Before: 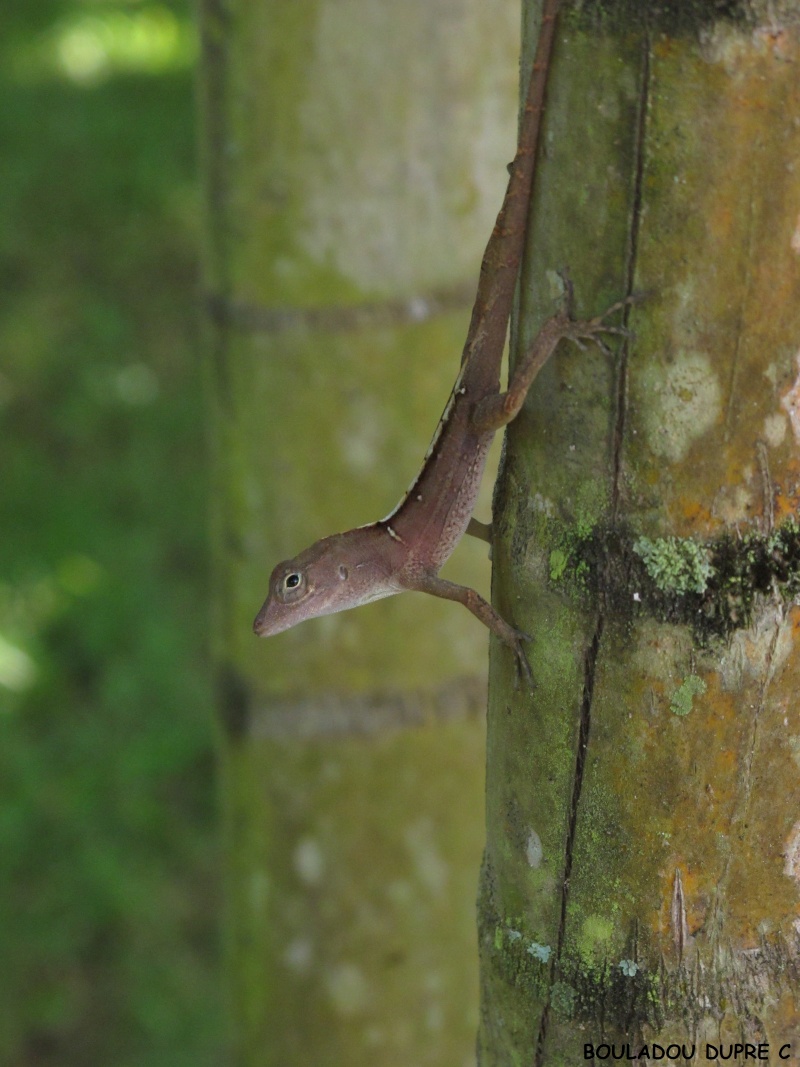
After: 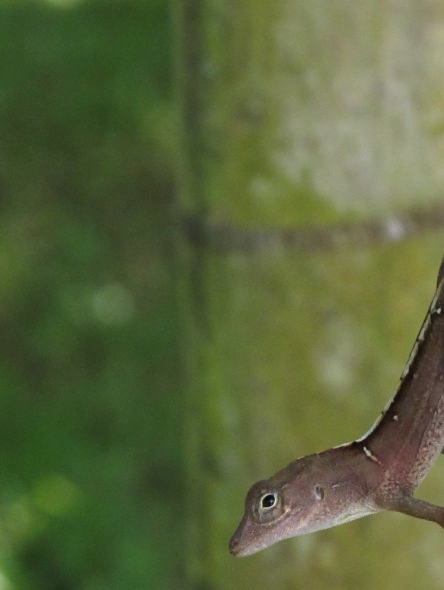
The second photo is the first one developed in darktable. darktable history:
crop and rotate: left 3.066%, top 7.566%, right 41.313%, bottom 37.061%
tone equalizer: -8 EV -0.428 EV, -7 EV -0.383 EV, -6 EV -0.328 EV, -5 EV -0.242 EV, -3 EV 0.207 EV, -2 EV 0.356 EV, -1 EV 0.397 EV, +0 EV 0.441 EV, edges refinement/feathering 500, mask exposure compensation -1.57 EV, preserve details no
